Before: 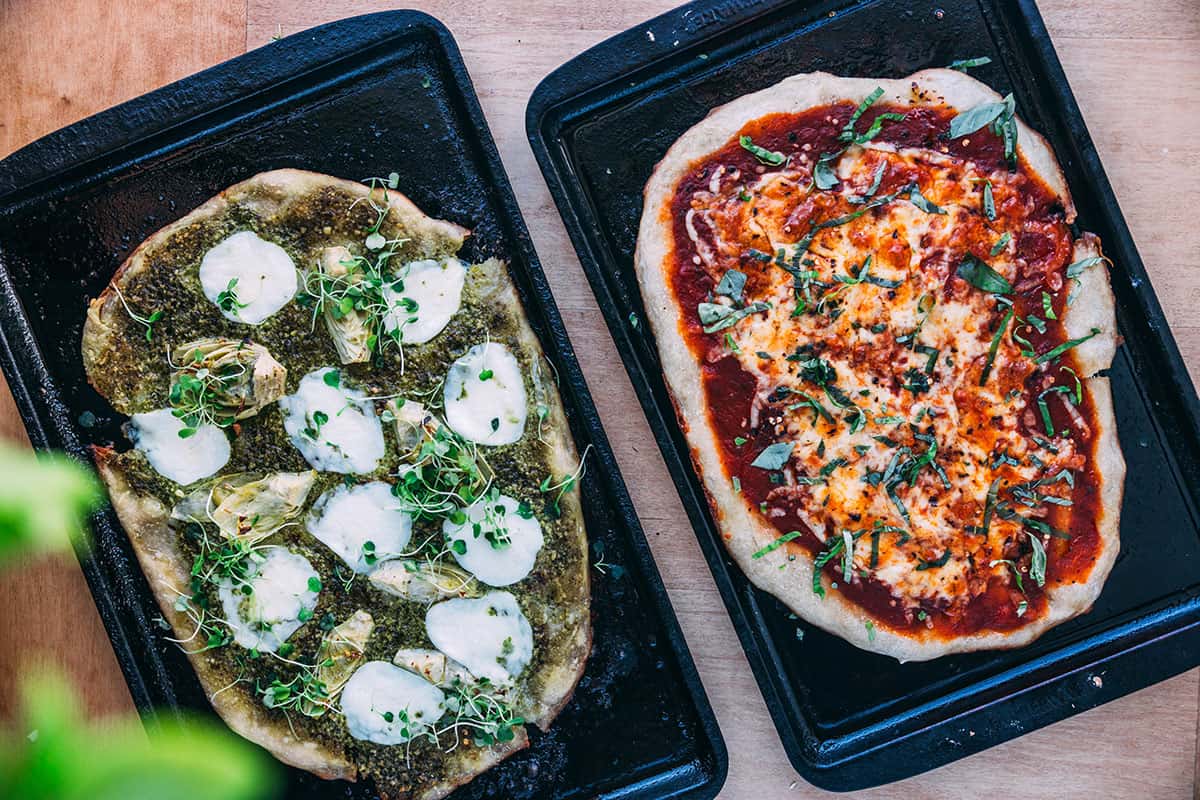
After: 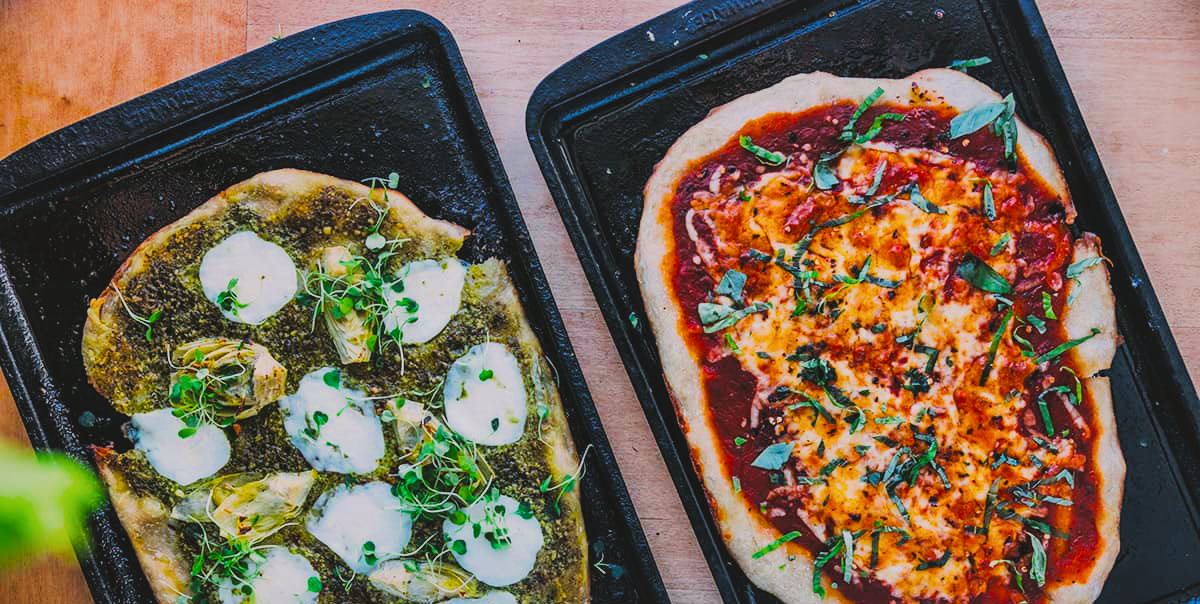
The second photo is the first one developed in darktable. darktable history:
filmic rgb: black relative exposure -7.43 EV, white relative exposure 4.88 EV, hardness 3.4
color balance rgb: power › chroma 0.683%, power › hue 60°, global offset › luminance 1.997%, linear chroma grading › global chroma 15.402%, perceptual saturation grading › global saturation 61.463%, perceptual saturation grading › highlights 19.517%, perceptual saturation grading › shadows -50.253%
crop: bottom 24.491%
local contrast: mode bilateral grid, contrast 21, coarseness 49, detail 138%, midtone range 0.2
